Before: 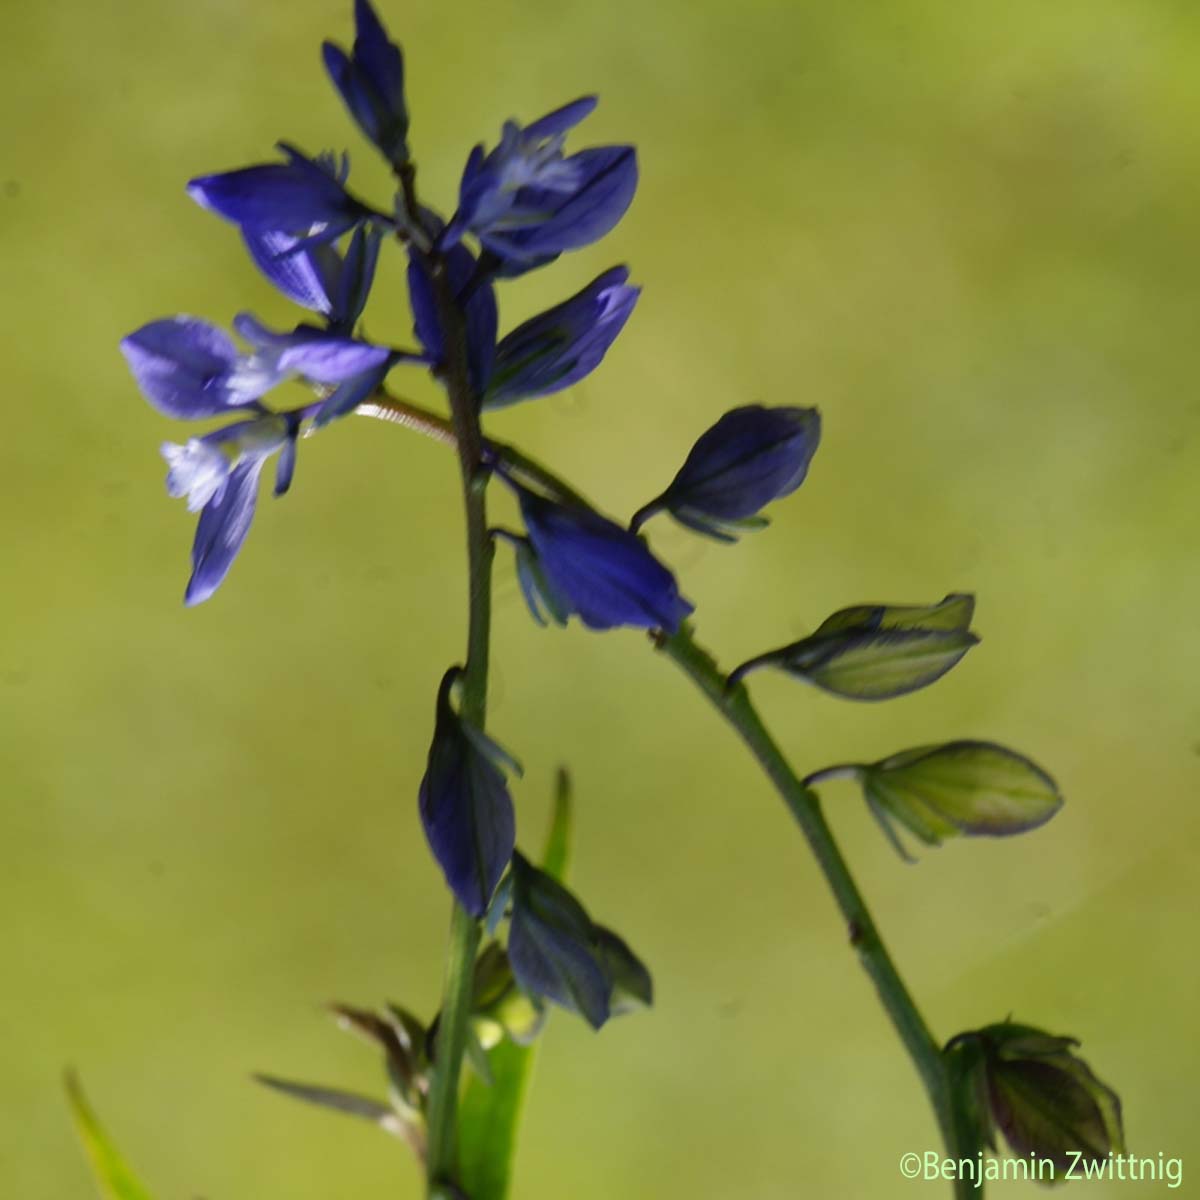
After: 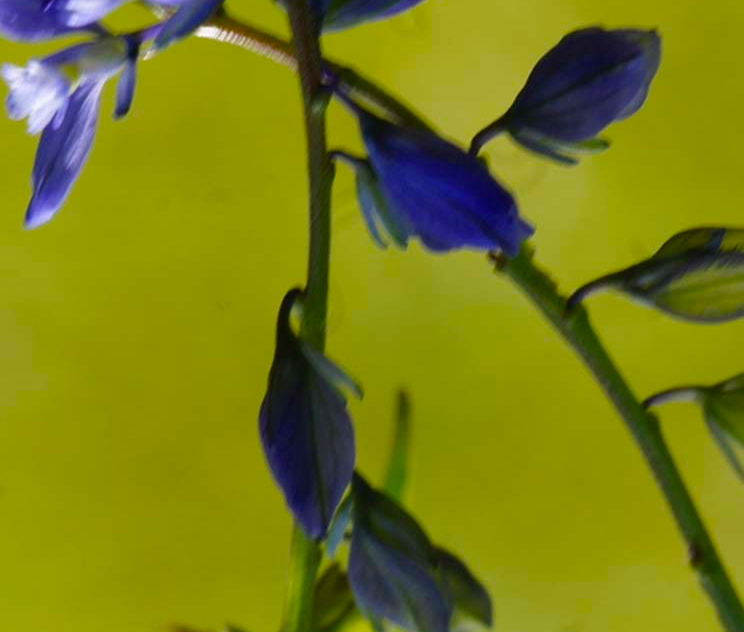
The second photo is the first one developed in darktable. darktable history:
crop: left 13.359%, top 31.548%, right 24.559%, bottom 15.745%
color balance rgb: perceptual saturation grading › global saturation 35.469%
